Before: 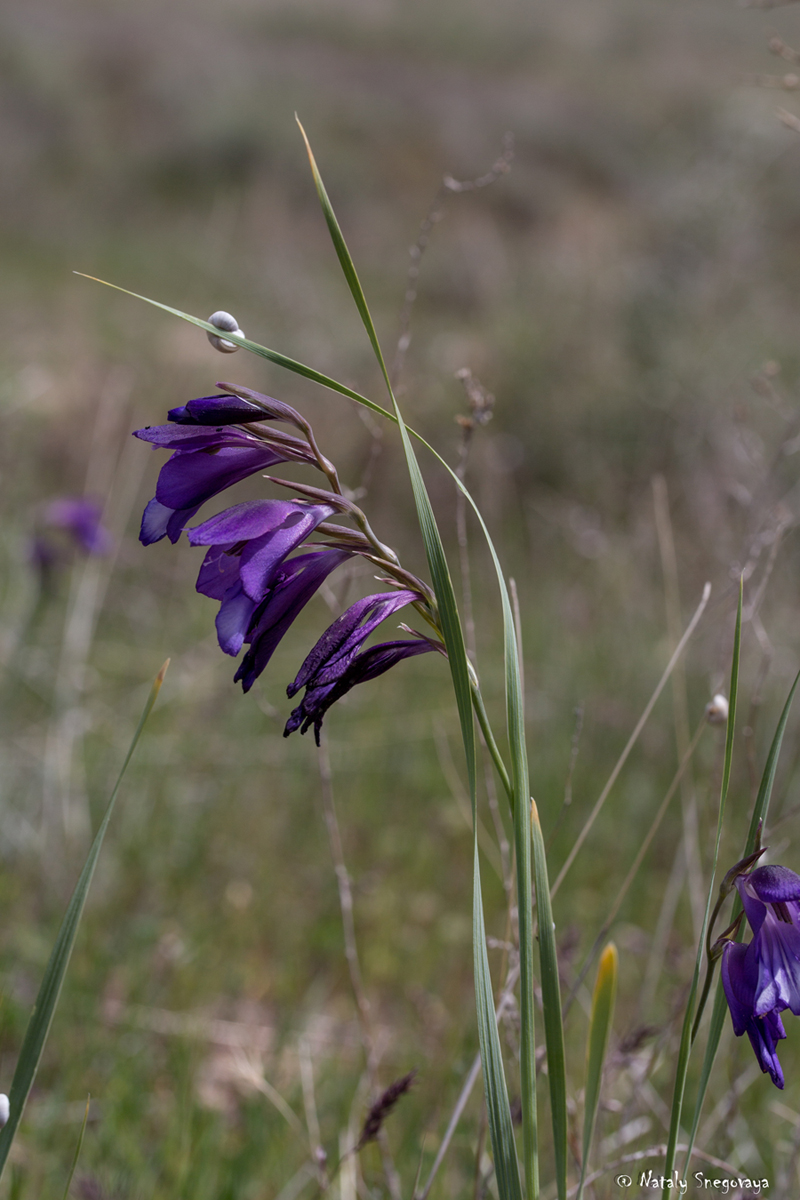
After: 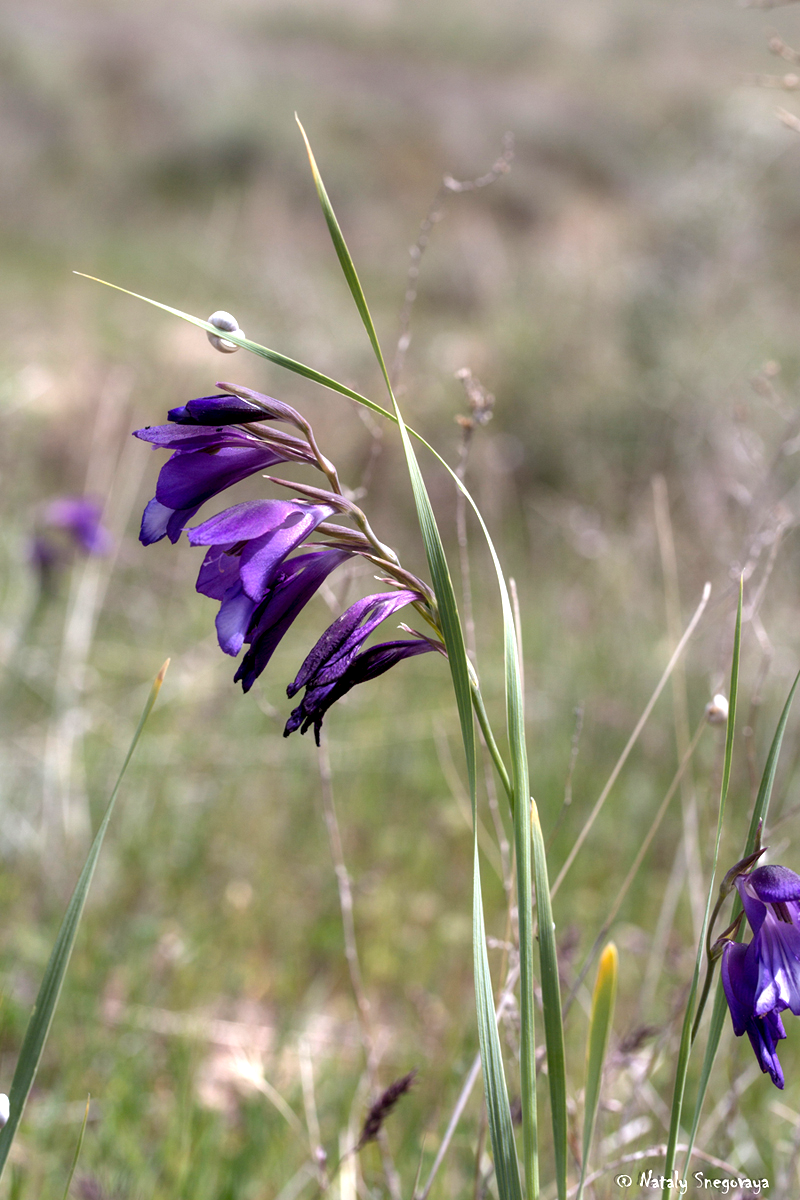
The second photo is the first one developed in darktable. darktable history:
exposure: black level correction 0, exposure 1.199 EV, compensate highlight preservation false
contrast equalizer: y [[0.579, 0.58, 0.505, 0.5, 0.5, 0.5], [0.5 ×6], [0.5 ×6], [0 ×6], [0 ×6]]
